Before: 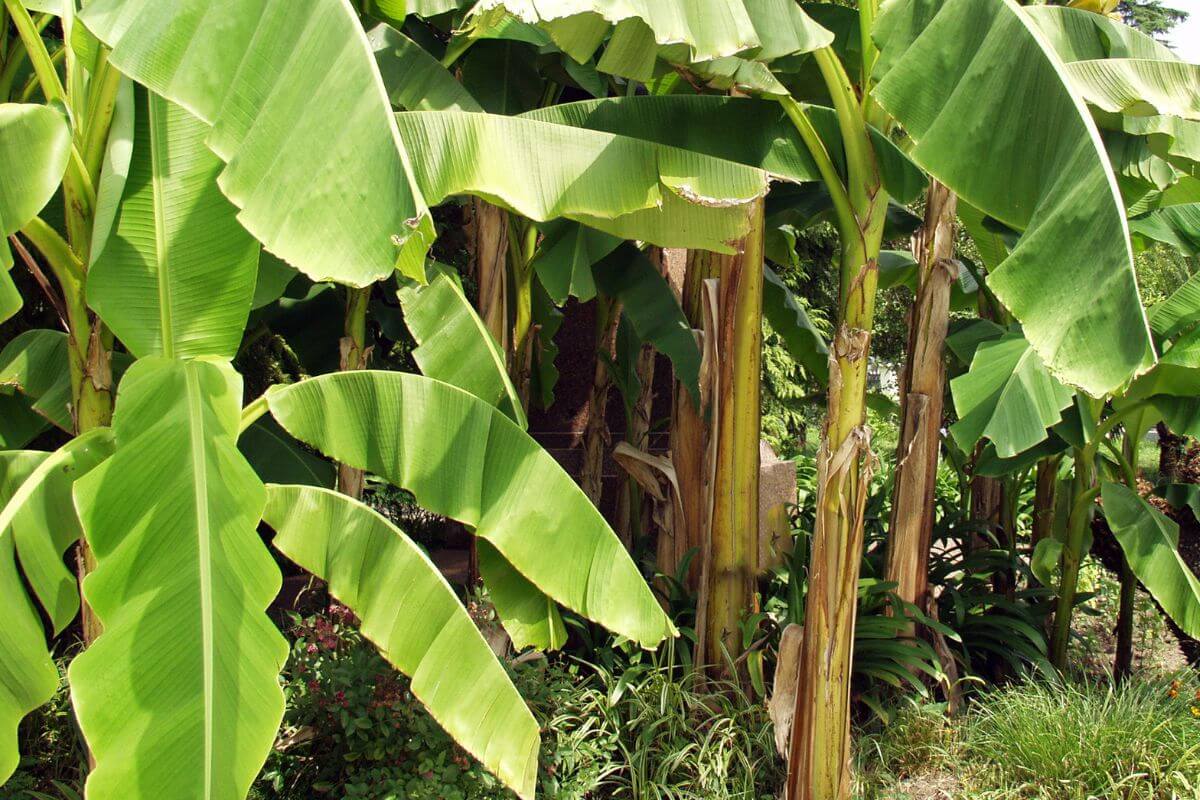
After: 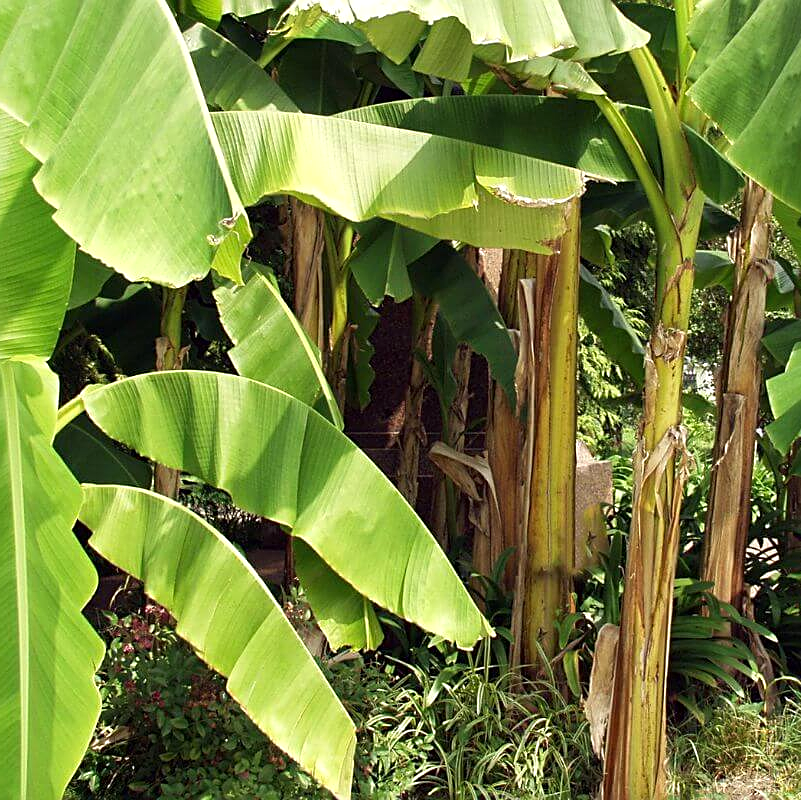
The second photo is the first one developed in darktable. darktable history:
exposure: exposure 0.134 EV, compensate highlight preservation false
crop: left 15.365%, right 17.87%
sharpen: on, module defaults
local contrast: mode bilateral grid, contrast 99, coarseness 99, detail 108%, midtone range 0.2
